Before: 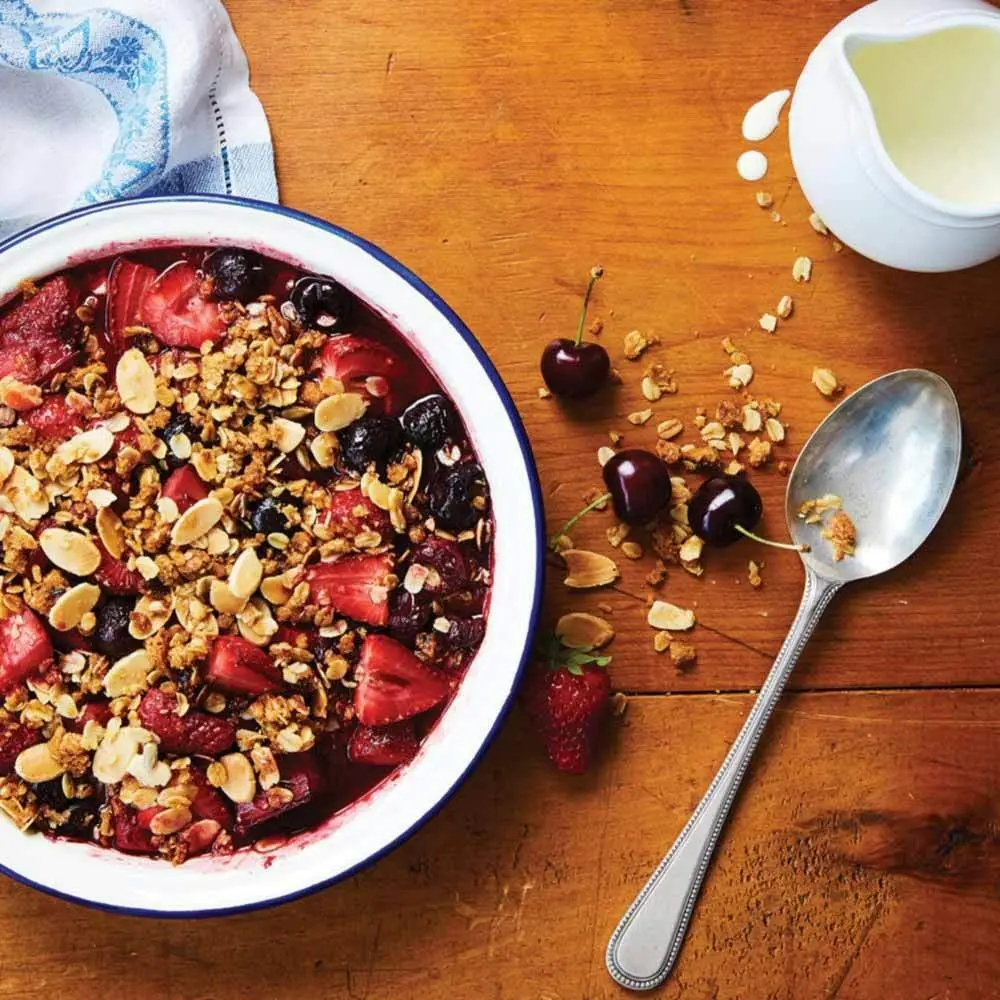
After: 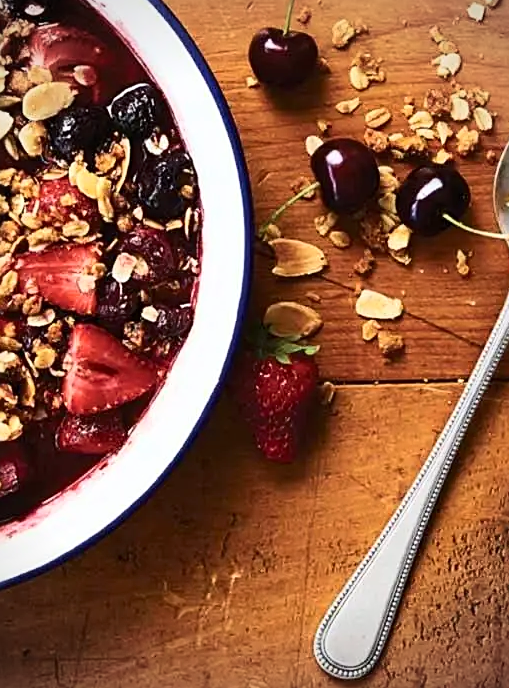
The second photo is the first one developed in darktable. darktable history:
sharpen: on, module defaults
contrast brightness saturation: contrast 0.24, brightness 0.09
crop and rotate: left 29.237%, top 31.152%, right 19.807%
vignetting: fall-off radius 60.92%
